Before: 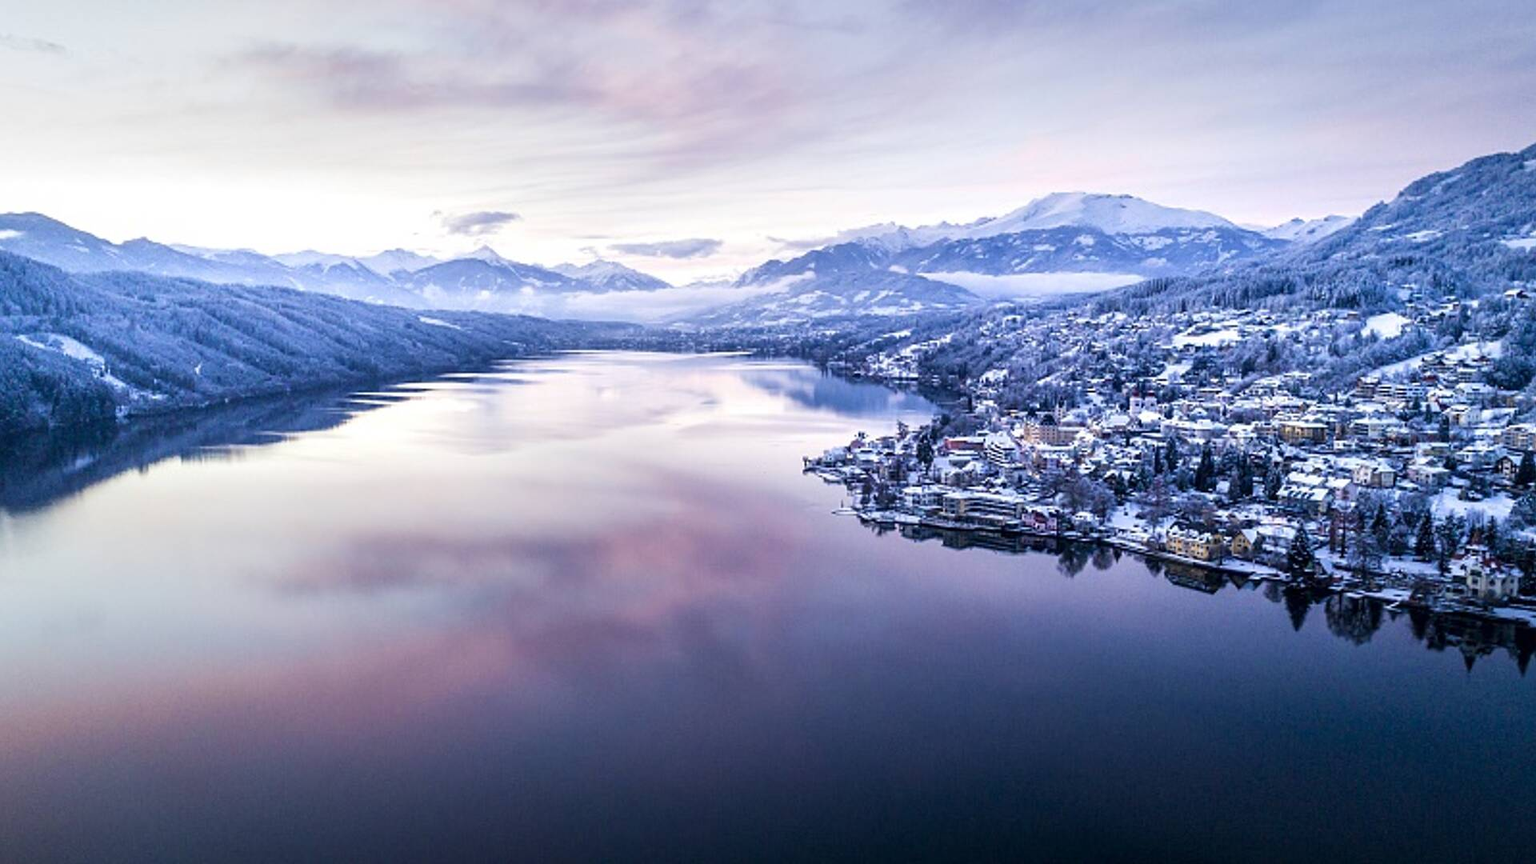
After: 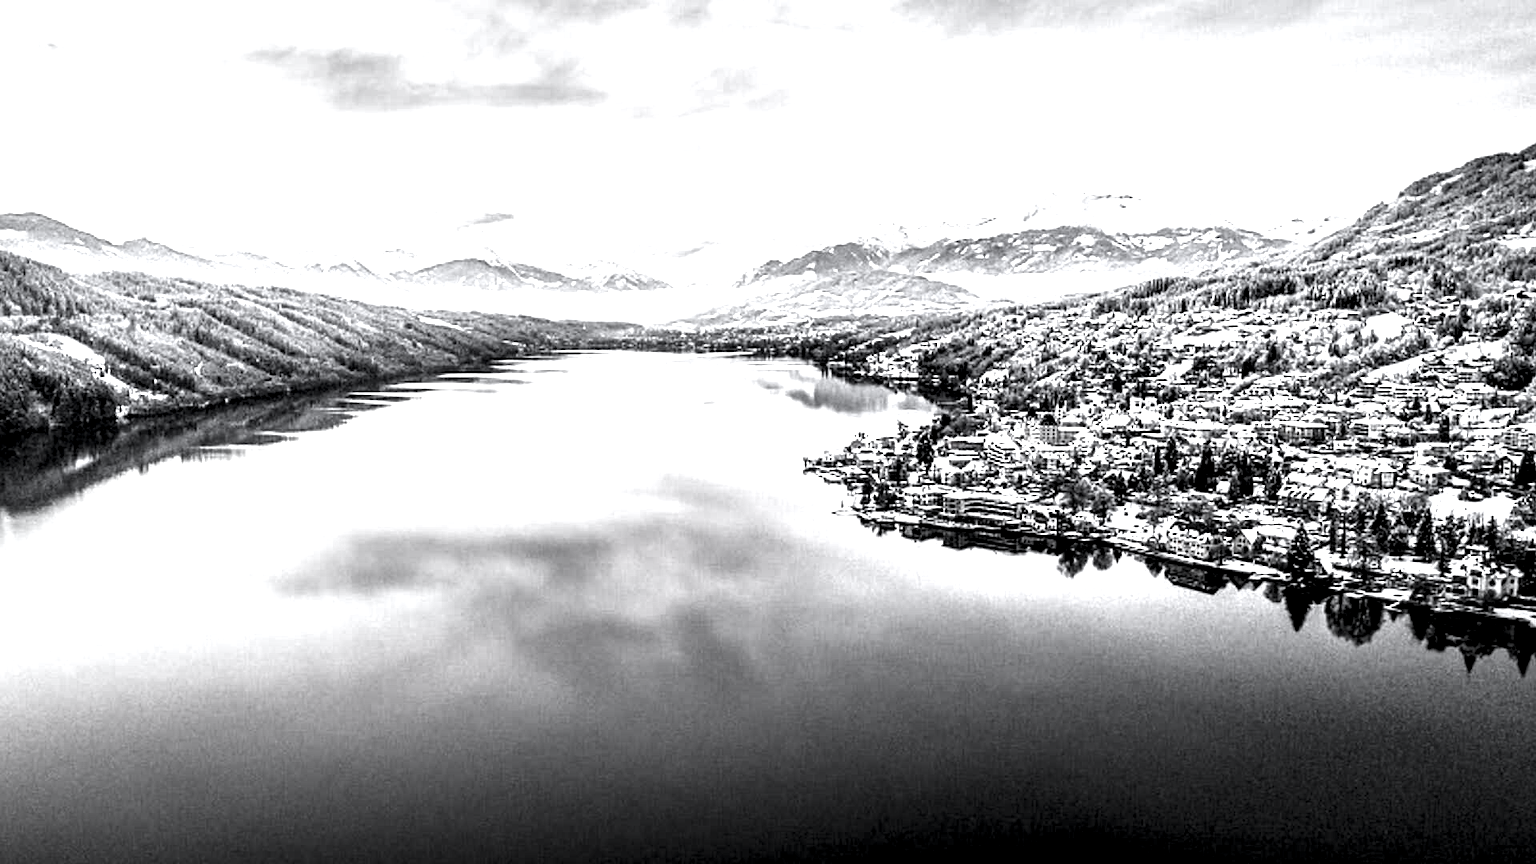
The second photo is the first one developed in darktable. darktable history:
local contrast: detail 203%
color correction: highlights a* -2.24, highlights b* -18.1
color zones: curves: ch0 [(0, 0.613) (0.01, 0.613) (0.245, 0.448) (0.498, 0.529) (0.642, 0.665) (0.879, 0.777) (0.99, 0.613)]; ch1 [(0, 0.035) (0.121, 0.189) (0.259, 0.197) (0.415, 0.061) (0.589, 0.022) (0.732, 0.022) (0.857, 0.026) (0.991, 0.053)]
